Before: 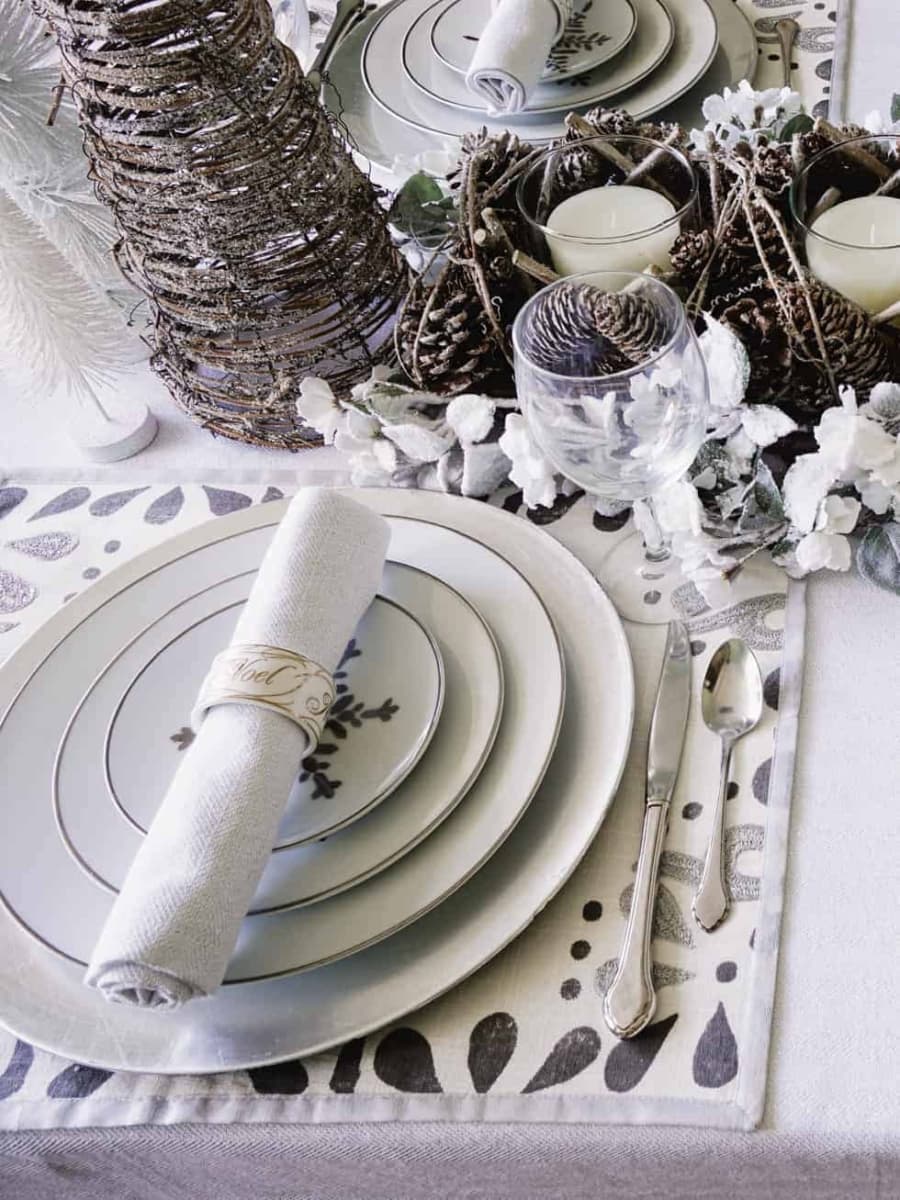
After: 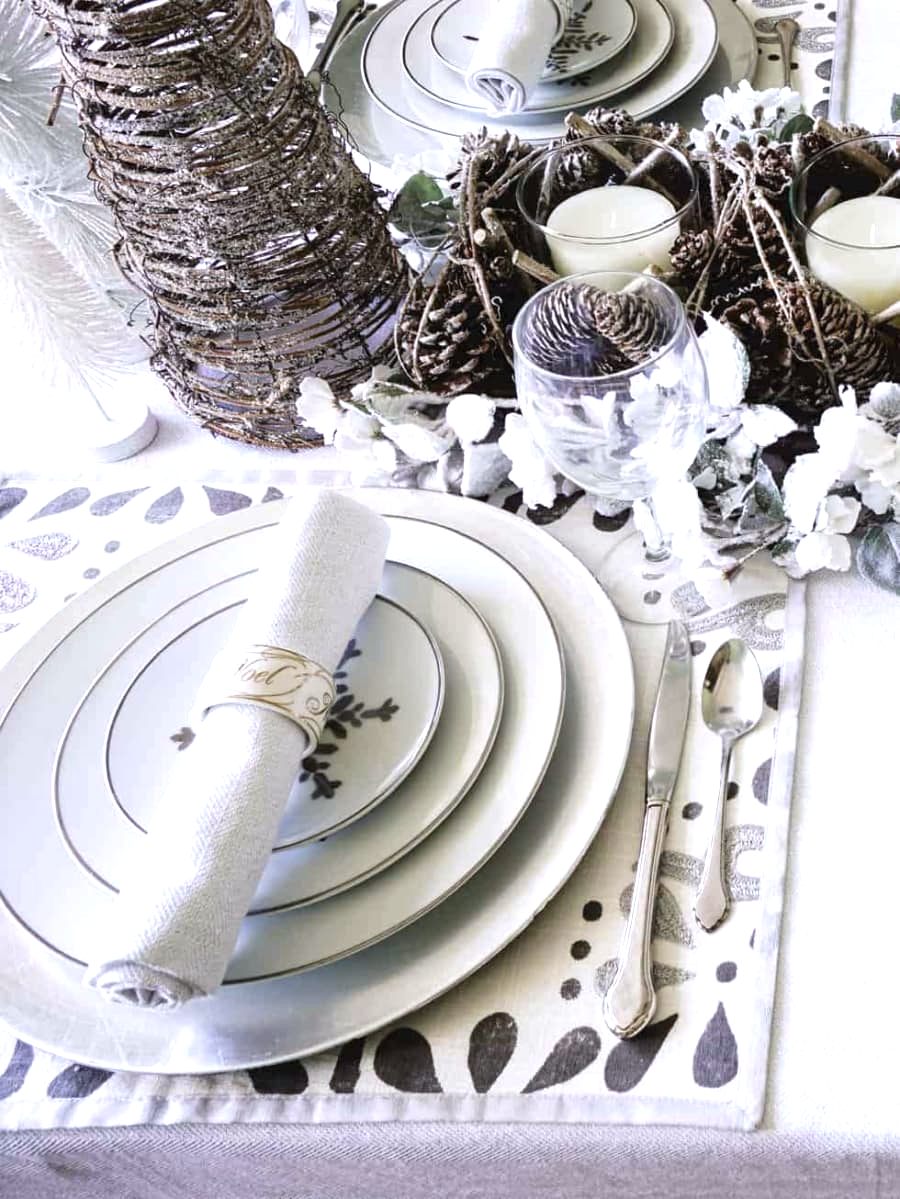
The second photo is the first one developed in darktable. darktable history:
white balance: red 0.98, blue 1.034
exposure: exposure 0.6 EV, compensate highlight preservation false
crop: bottom 0.071%
